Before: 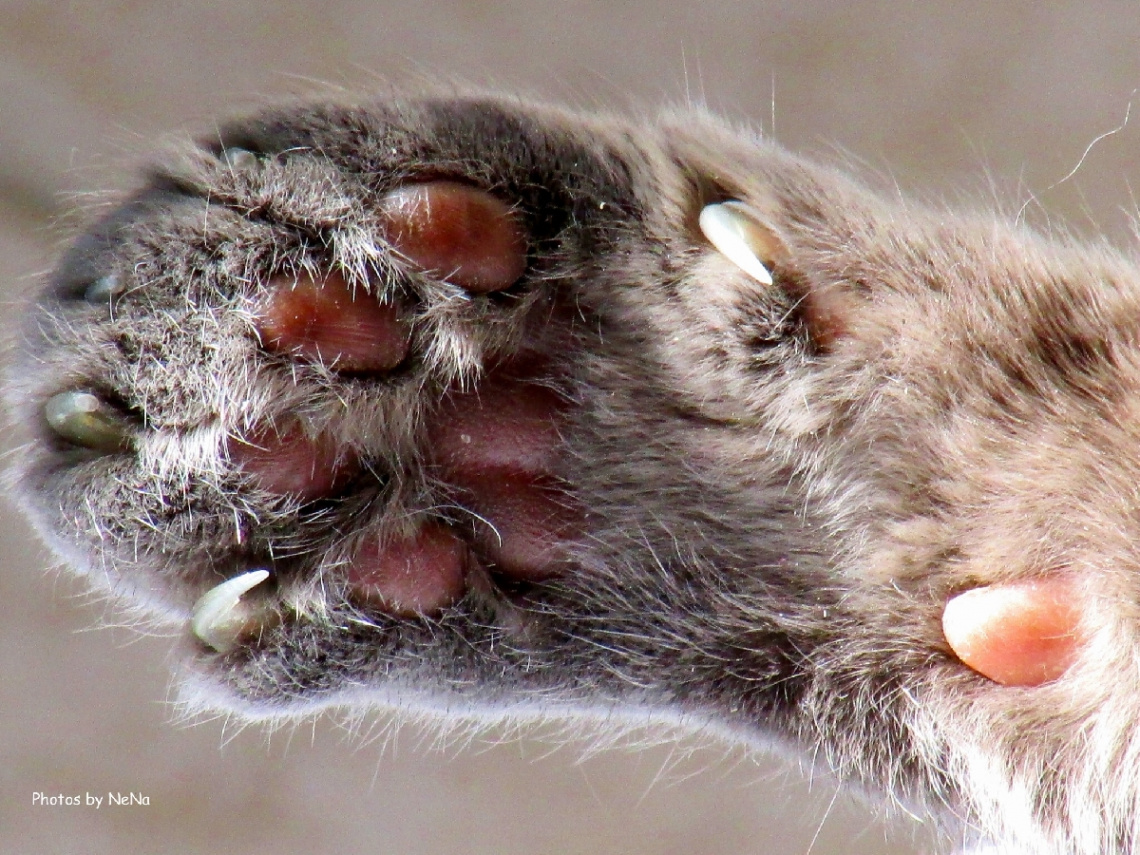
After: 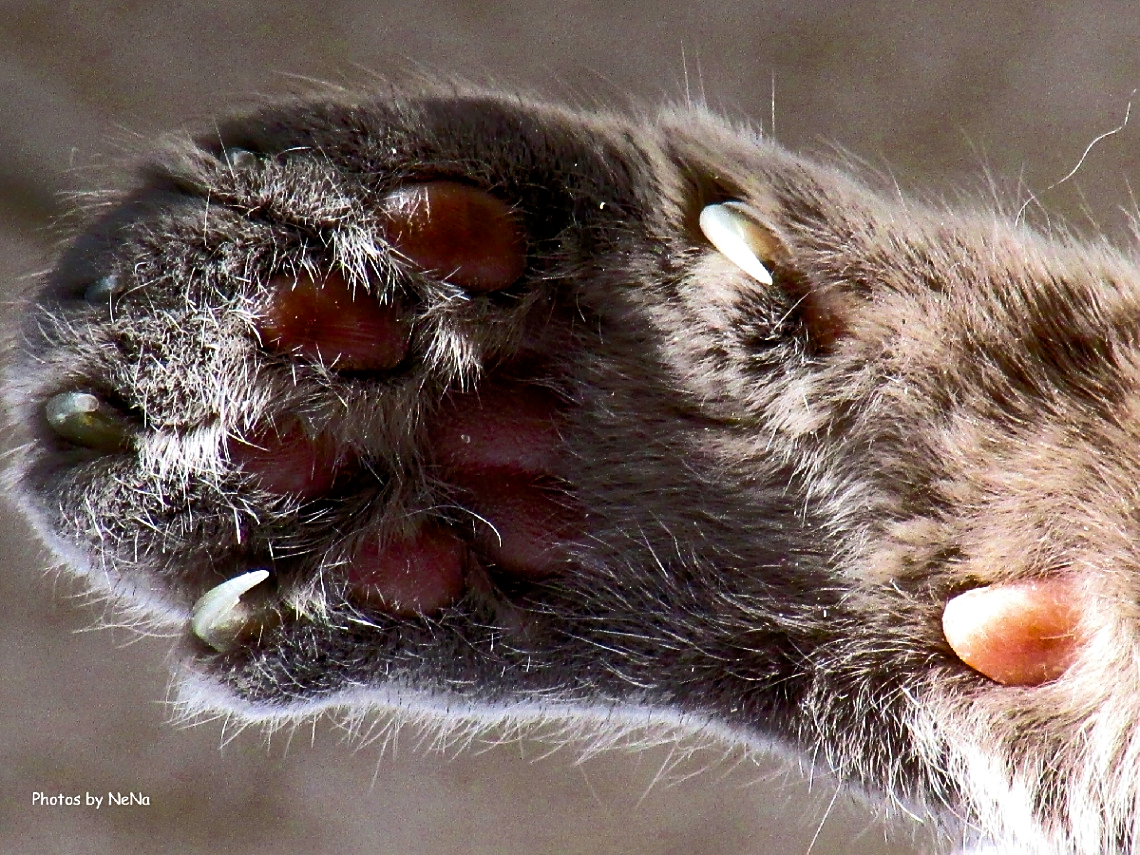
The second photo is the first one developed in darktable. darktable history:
sharpen: amount 0.498
color balance rgb: shadows lift › chroma 1.012%, shadows lift › hue 29.09°, linear chroma grading › shadows 31.629%, linear chroma grading › global chroma -2.492%, linear chroma grading › mid-tones 3.569%, perceptual saturation grading › global saturation 30.312%, perceptual brilliance grading › highlights 1.885%, perceptual brilliance grading › mid-tones -50.323%, perceptual brilliance grading › shadows -49.993%
